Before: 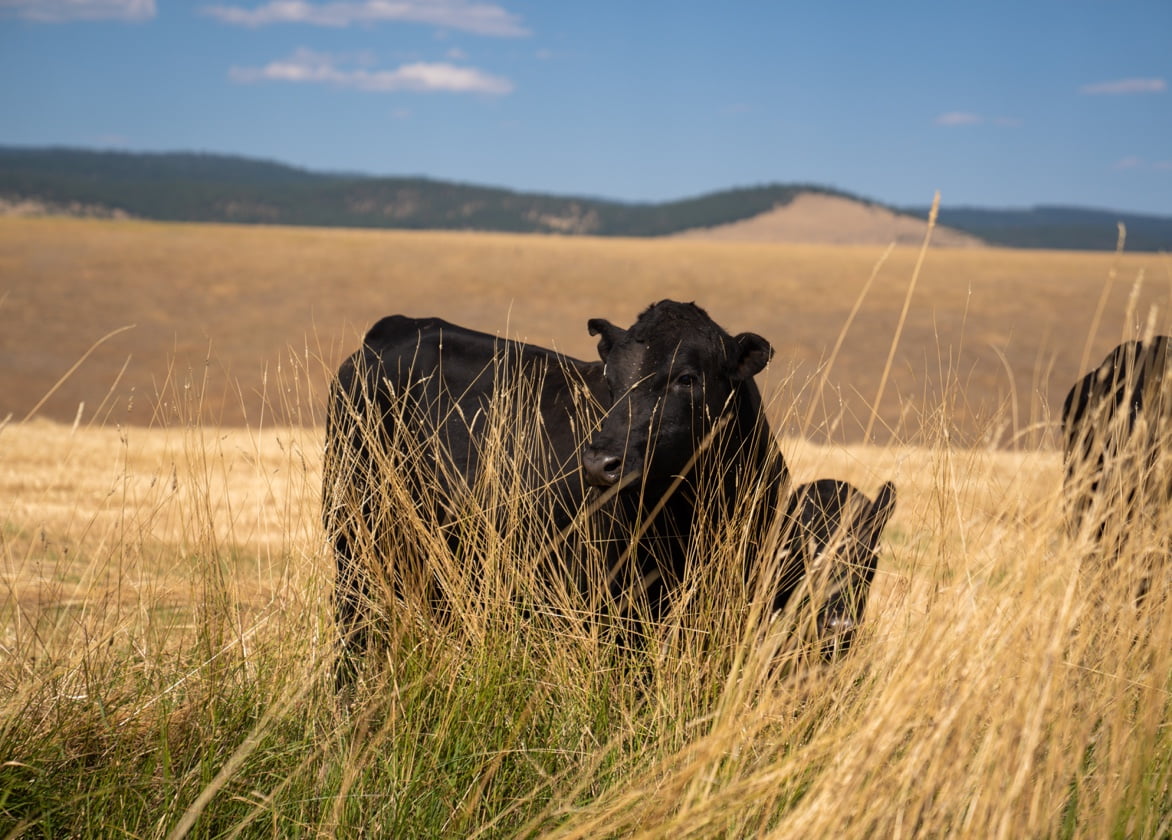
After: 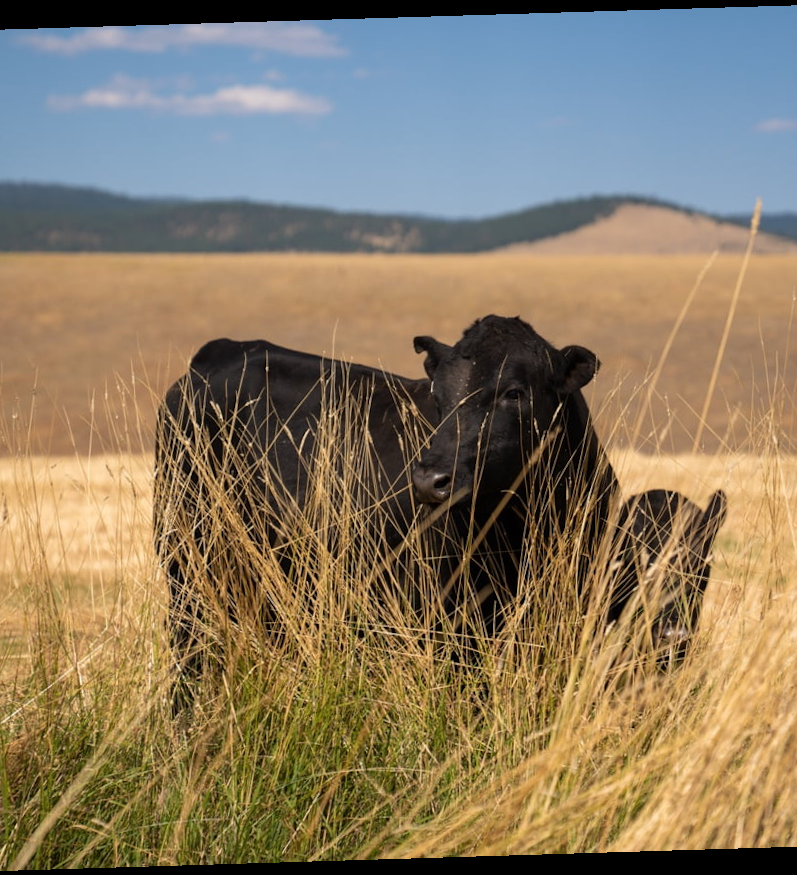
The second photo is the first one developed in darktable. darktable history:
crop: left 15.419%, right 17.914%
base curve: curves: ch0 [(0, 0) (0.989, 0.992)], preserve colors none
rotate and perspective: rotation -1.75°, automatic cropping off
